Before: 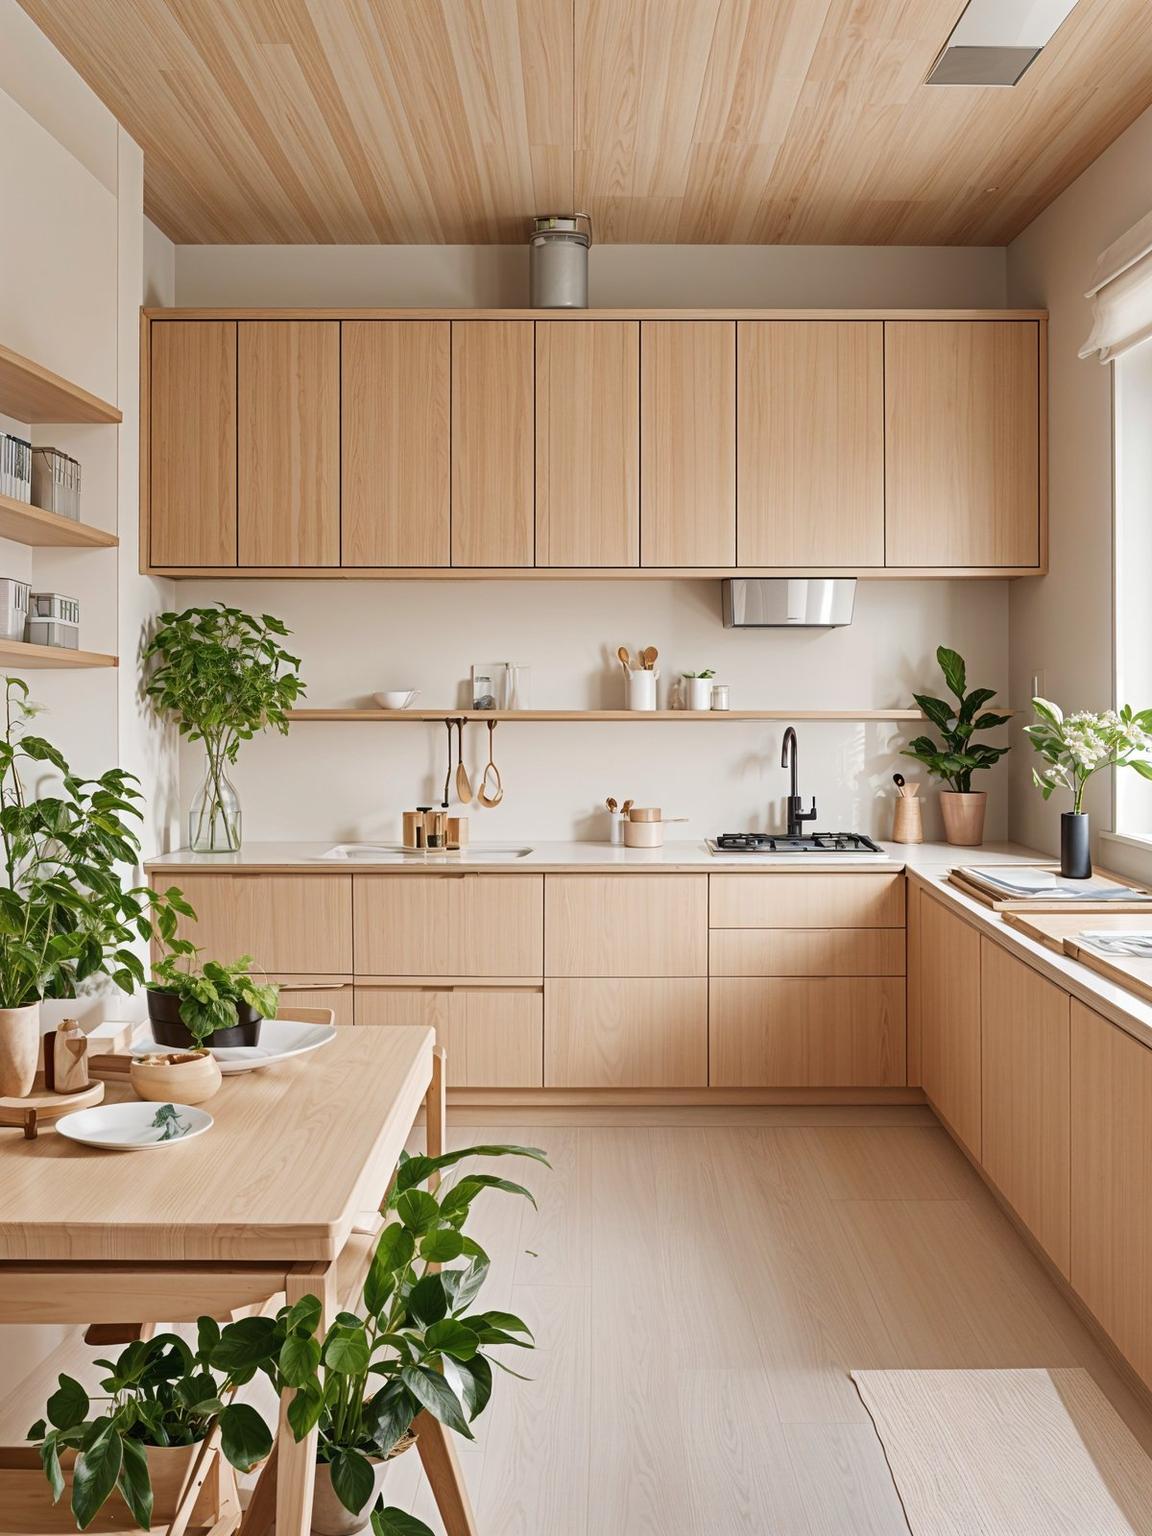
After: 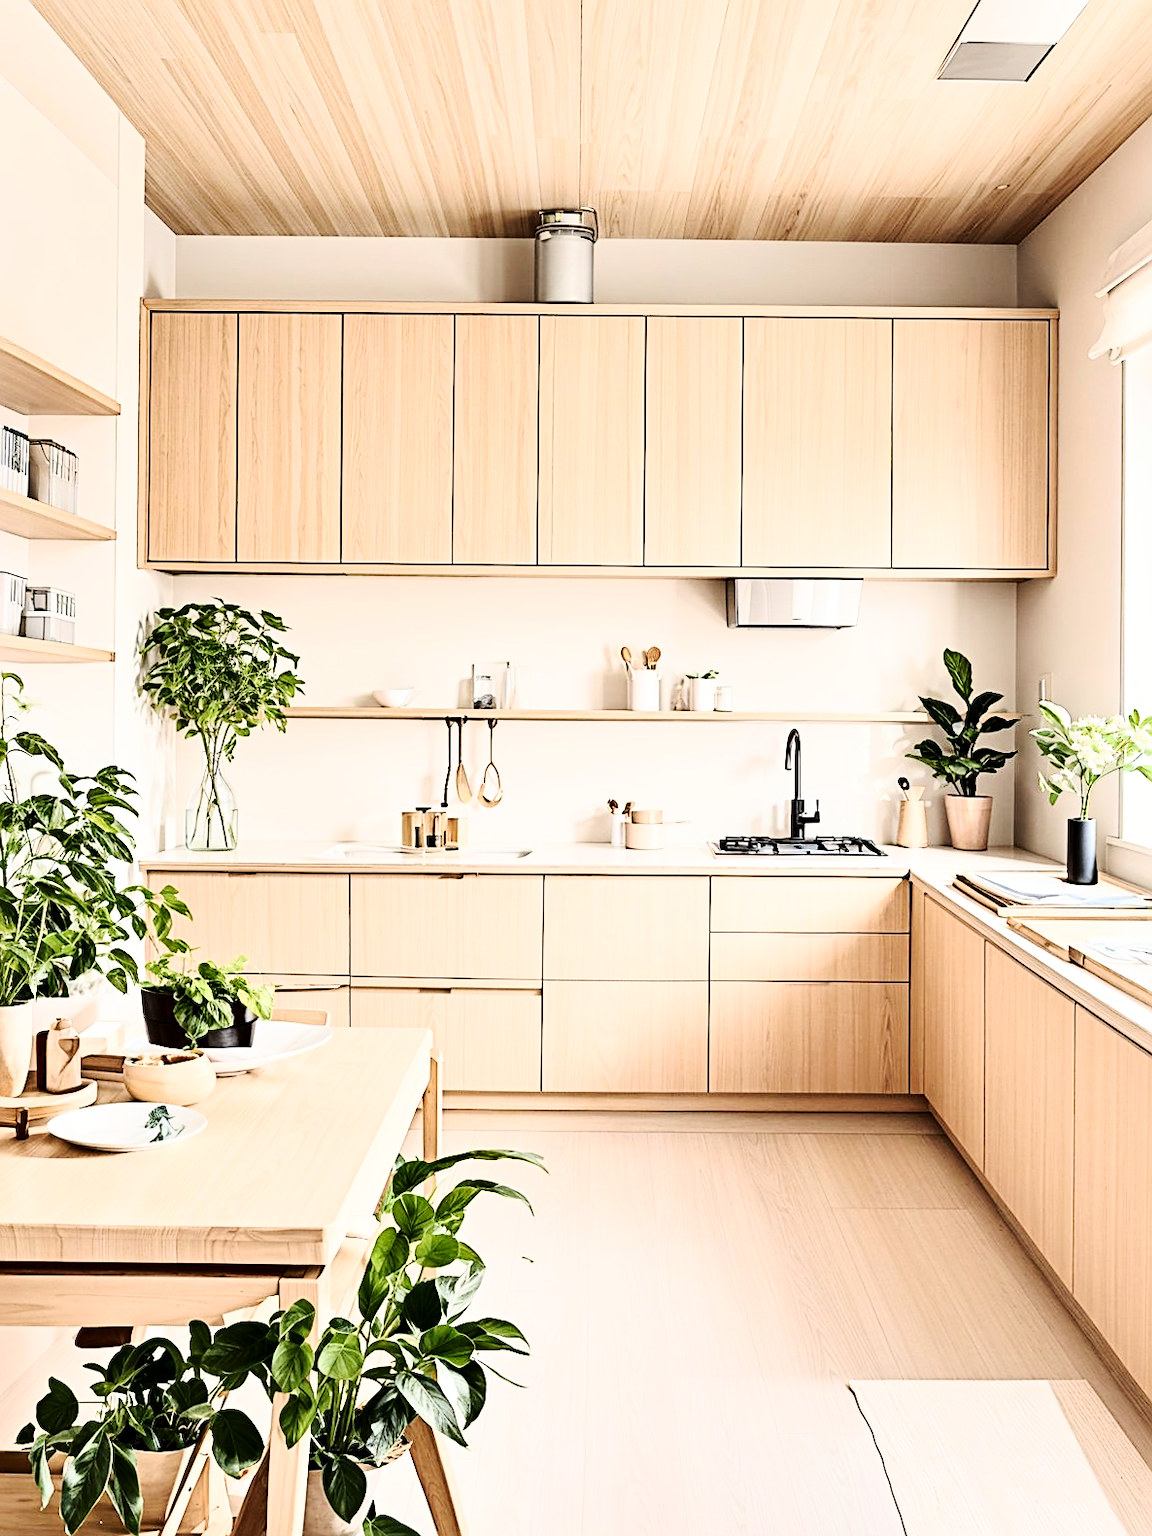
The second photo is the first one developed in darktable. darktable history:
base curve: curves: ch0 [(0, 0) (0.158, 0.273) (0.879, 0.895) (1, 1)], preserve colors none
rgb curve: curves: ch0 [(0, 0) (0.21, 0.15) (0.24, 0.21) (0.5, 0.75) (0.75, 0.96) (0.89, 0.99) (1, 1)]; ch1 [(0, 0.02) (0.21, 0.13) (0.25, 0.2) (0.5, 0.67) (0.75, 0.9) (0.89, 0.97) (1, 1)]; ch2 [(0, 0.02) (0.21, 0.13) (0.25, 0.2) (0.5, 0.67) (0.75, 0.9) (0.89, 0.97) (1, 1)], compensate middle gray true
crop and rotate: angle -0.5°
sharpen: on, module defaults
contrast equalizer: y [[0.531, 0.548, 0.559, 0.557, 0.544, 0.527], [0.5 ×6], [0.5 ×6], [0 ×6], [0 ×6]]
